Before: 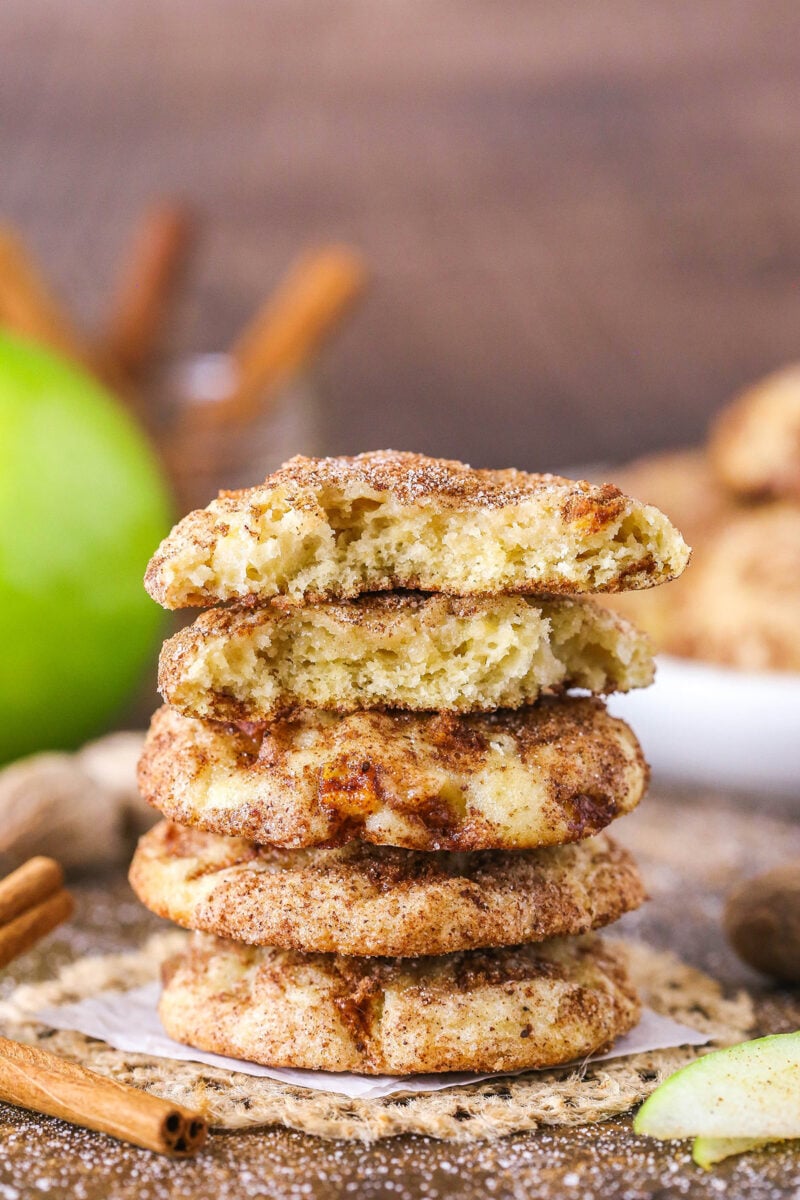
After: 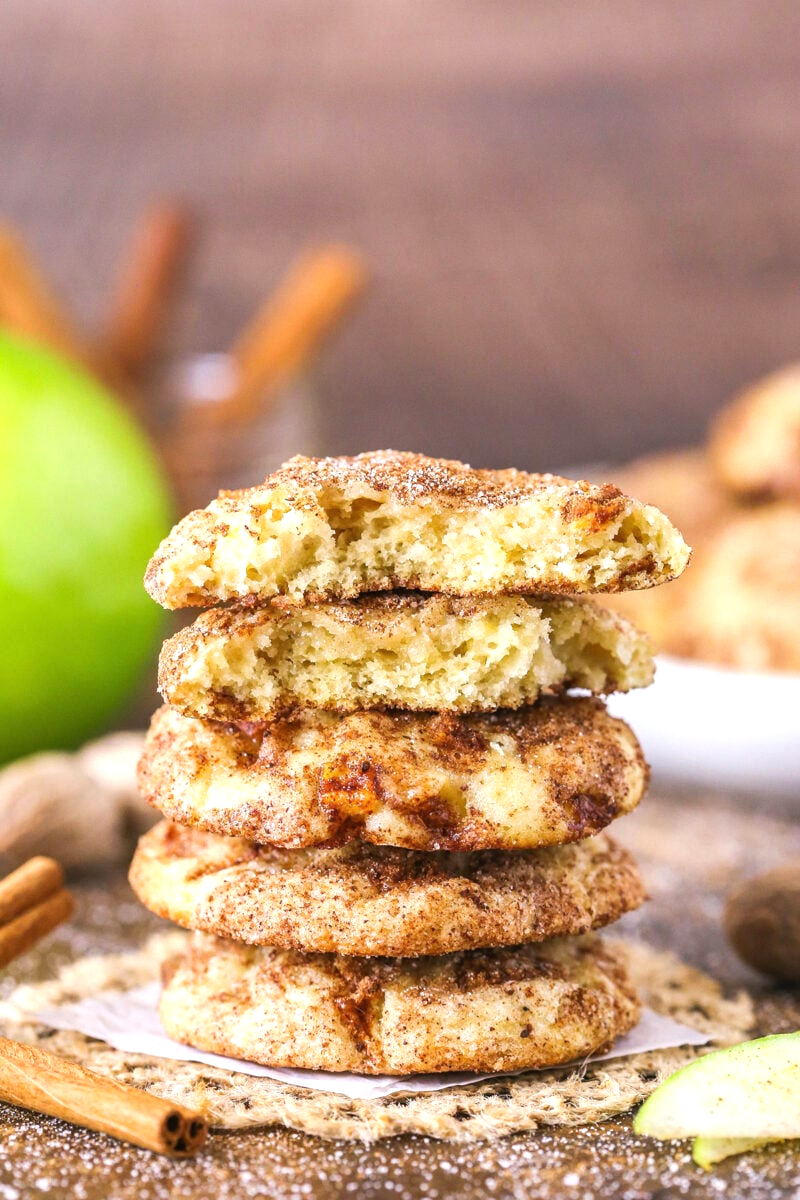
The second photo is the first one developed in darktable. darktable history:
exposure: black level correction 0, exposure 0.4 EV, compensate exposure bias true, compensate highlight preservation false
